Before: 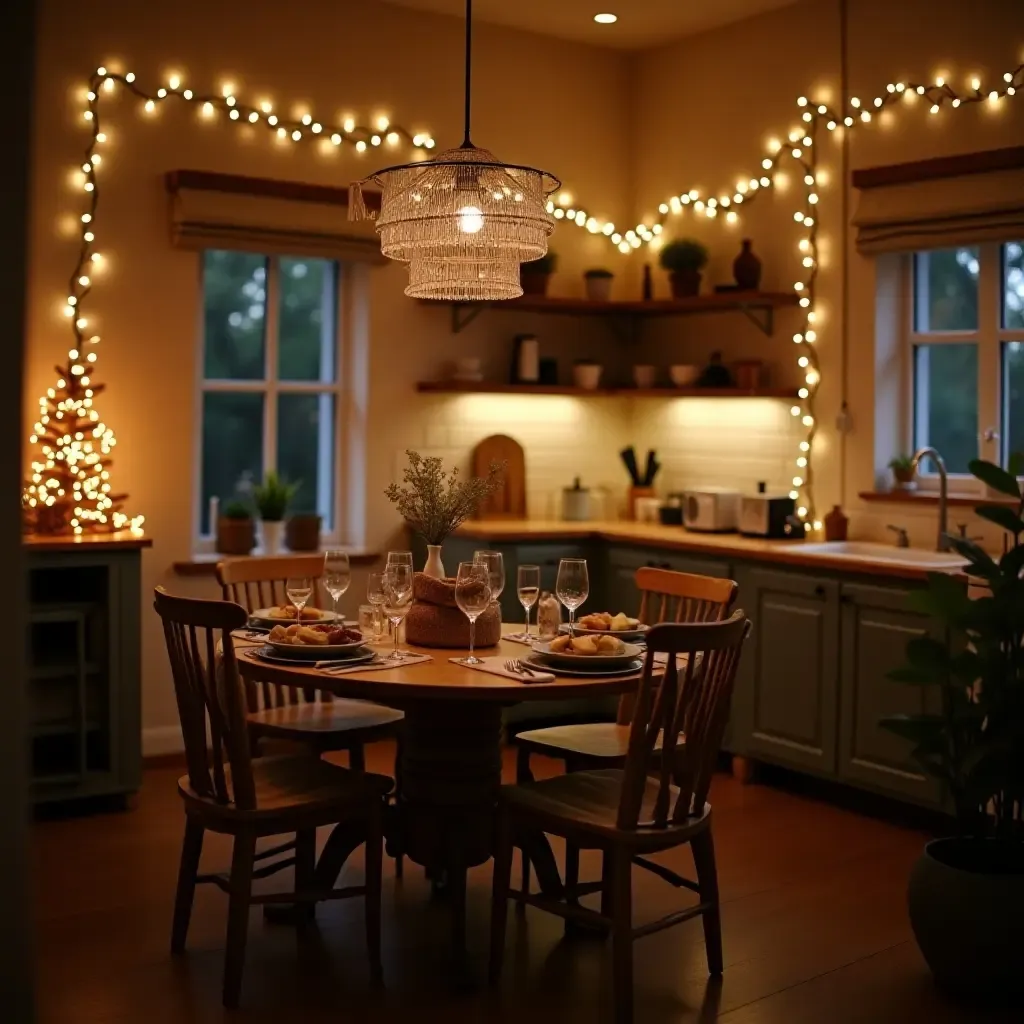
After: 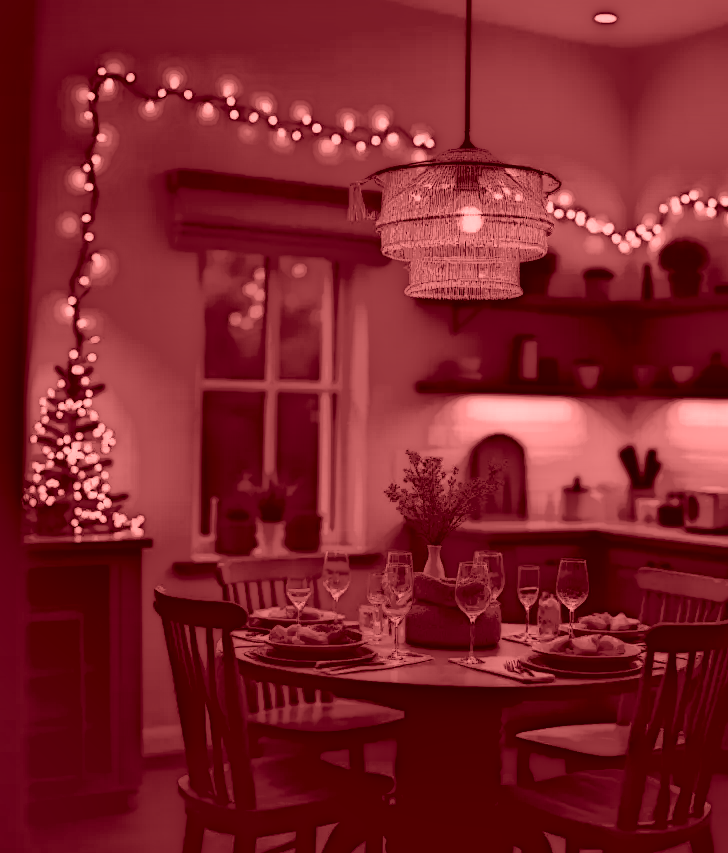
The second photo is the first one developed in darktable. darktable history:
exposure: black level correction -0.005, exposure 0.054 EV, compensate highlight preservation false
local contrast: highlights 0%, shadows 198%, detail 164%, midtone range 0.001
colorize: saturation 60%, source mix 100%
color correction: highlights a* 3.84, highlights b* 5.07
crop: right 28.885%, bottom 16.626%
